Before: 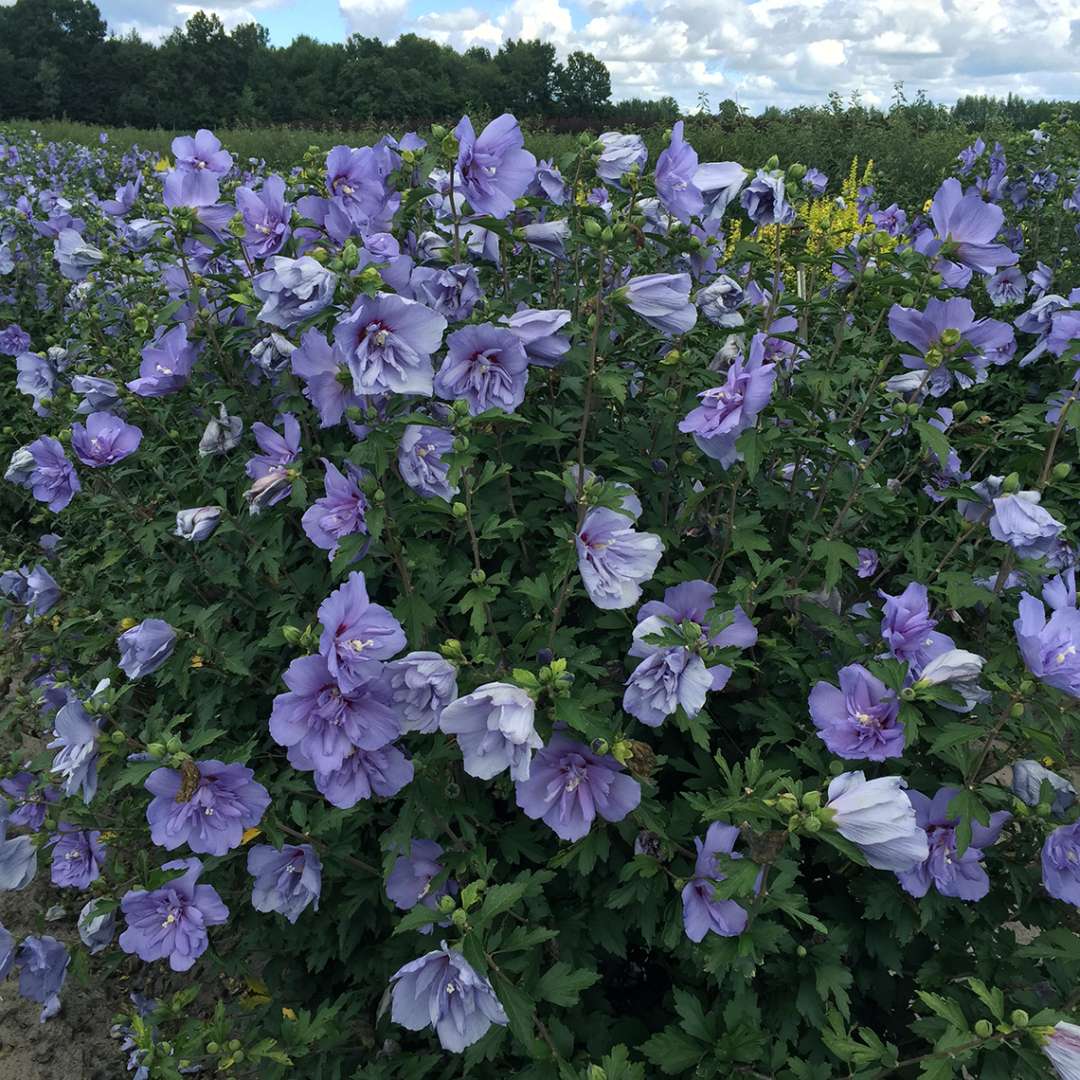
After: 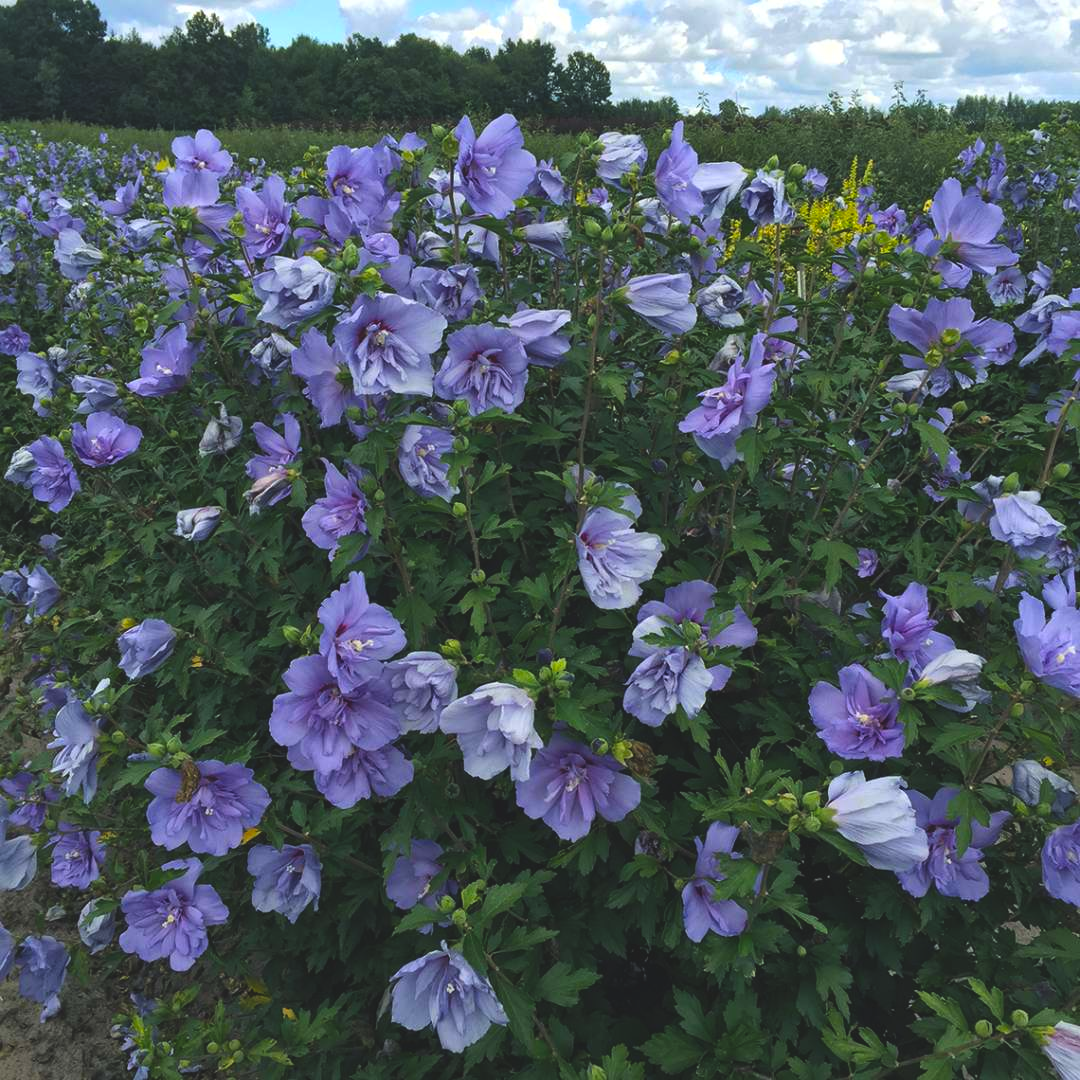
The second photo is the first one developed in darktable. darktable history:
color balance rgb: shadows lift › luminance -9.324%, global offset › luminance 1.478%, linear chroma grading › global chroma 0.538%, perceptual saturation grading › global saturation 29.665%, global vibrance 9.729%
